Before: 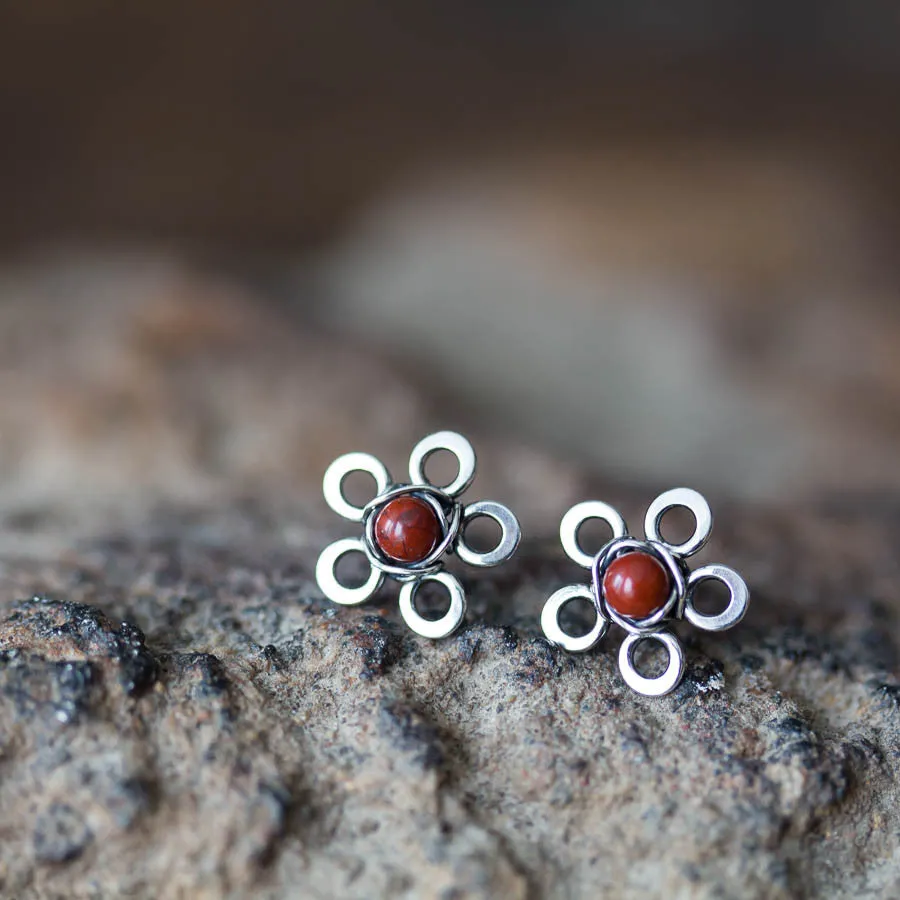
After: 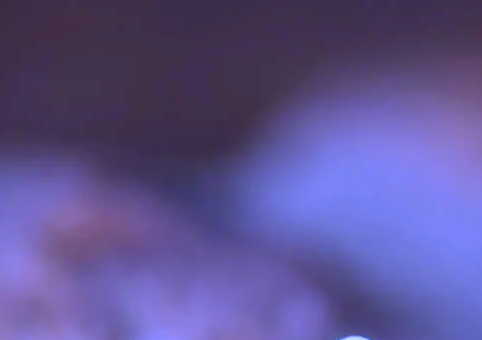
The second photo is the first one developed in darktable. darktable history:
crop: left 10.121%, top 10.631%, right 36.218%, bottom 51.526%
white balance: red 0.98, blue 1.61
color balance rgb: linear chroma grading › global chroma 15%, perceptual saturation grading › global saturation 30%
